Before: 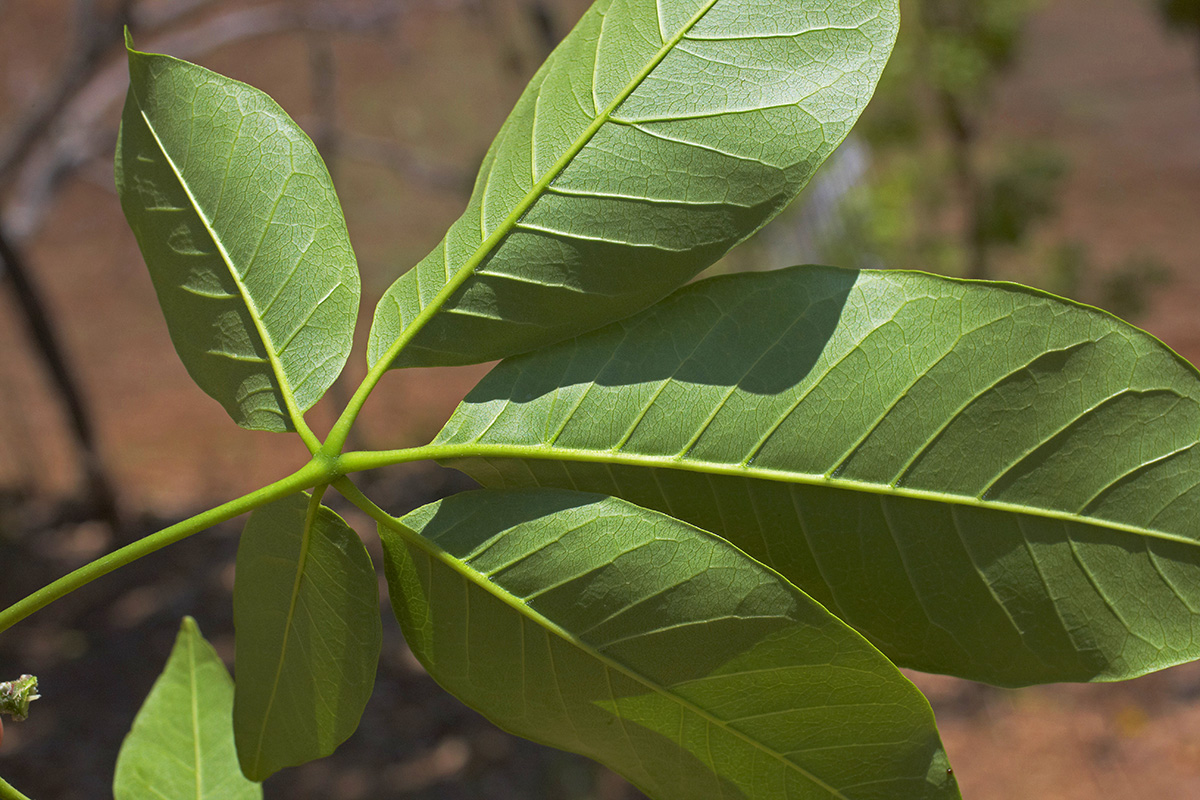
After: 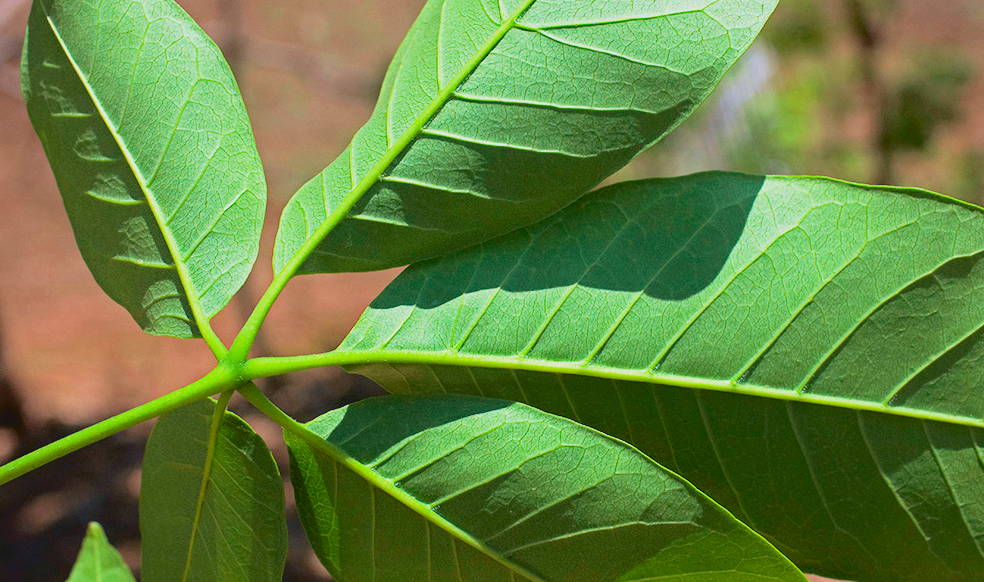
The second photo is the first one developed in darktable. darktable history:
tone curve: curves: ch0 [(0, 0.047) (0.15, 0.127) (0.46, 0.466) (0.751, 0.788) (1, 0.961)]; ch1 [(0, 0) (0.43, 0.408) (0.476, 0.469) (0.505, 0.501) (0.553, 0.557) (0.592, 0.58) (0.631, 0.625) (1, 1)]; ch2 [(0, 0) (0.505, 0.495) (0.55, 0.557) (0.583, 0.573) (1, 1)], color space Lab, independent channels, preserve colors none
filmic rgb: black relative exposure -7.65 EV, white relative exposure 4.56 EV, hardness 3.61, contrast 1.05
exposure: black level correction 0, exposure 0.7 EV, compensate exposure bias true, compensate highlight preservation false
contrast brightness saturation: saturation 0.13
crop: left 7.856%, top 11.836%, right 10.12%, bottom 15.387%
